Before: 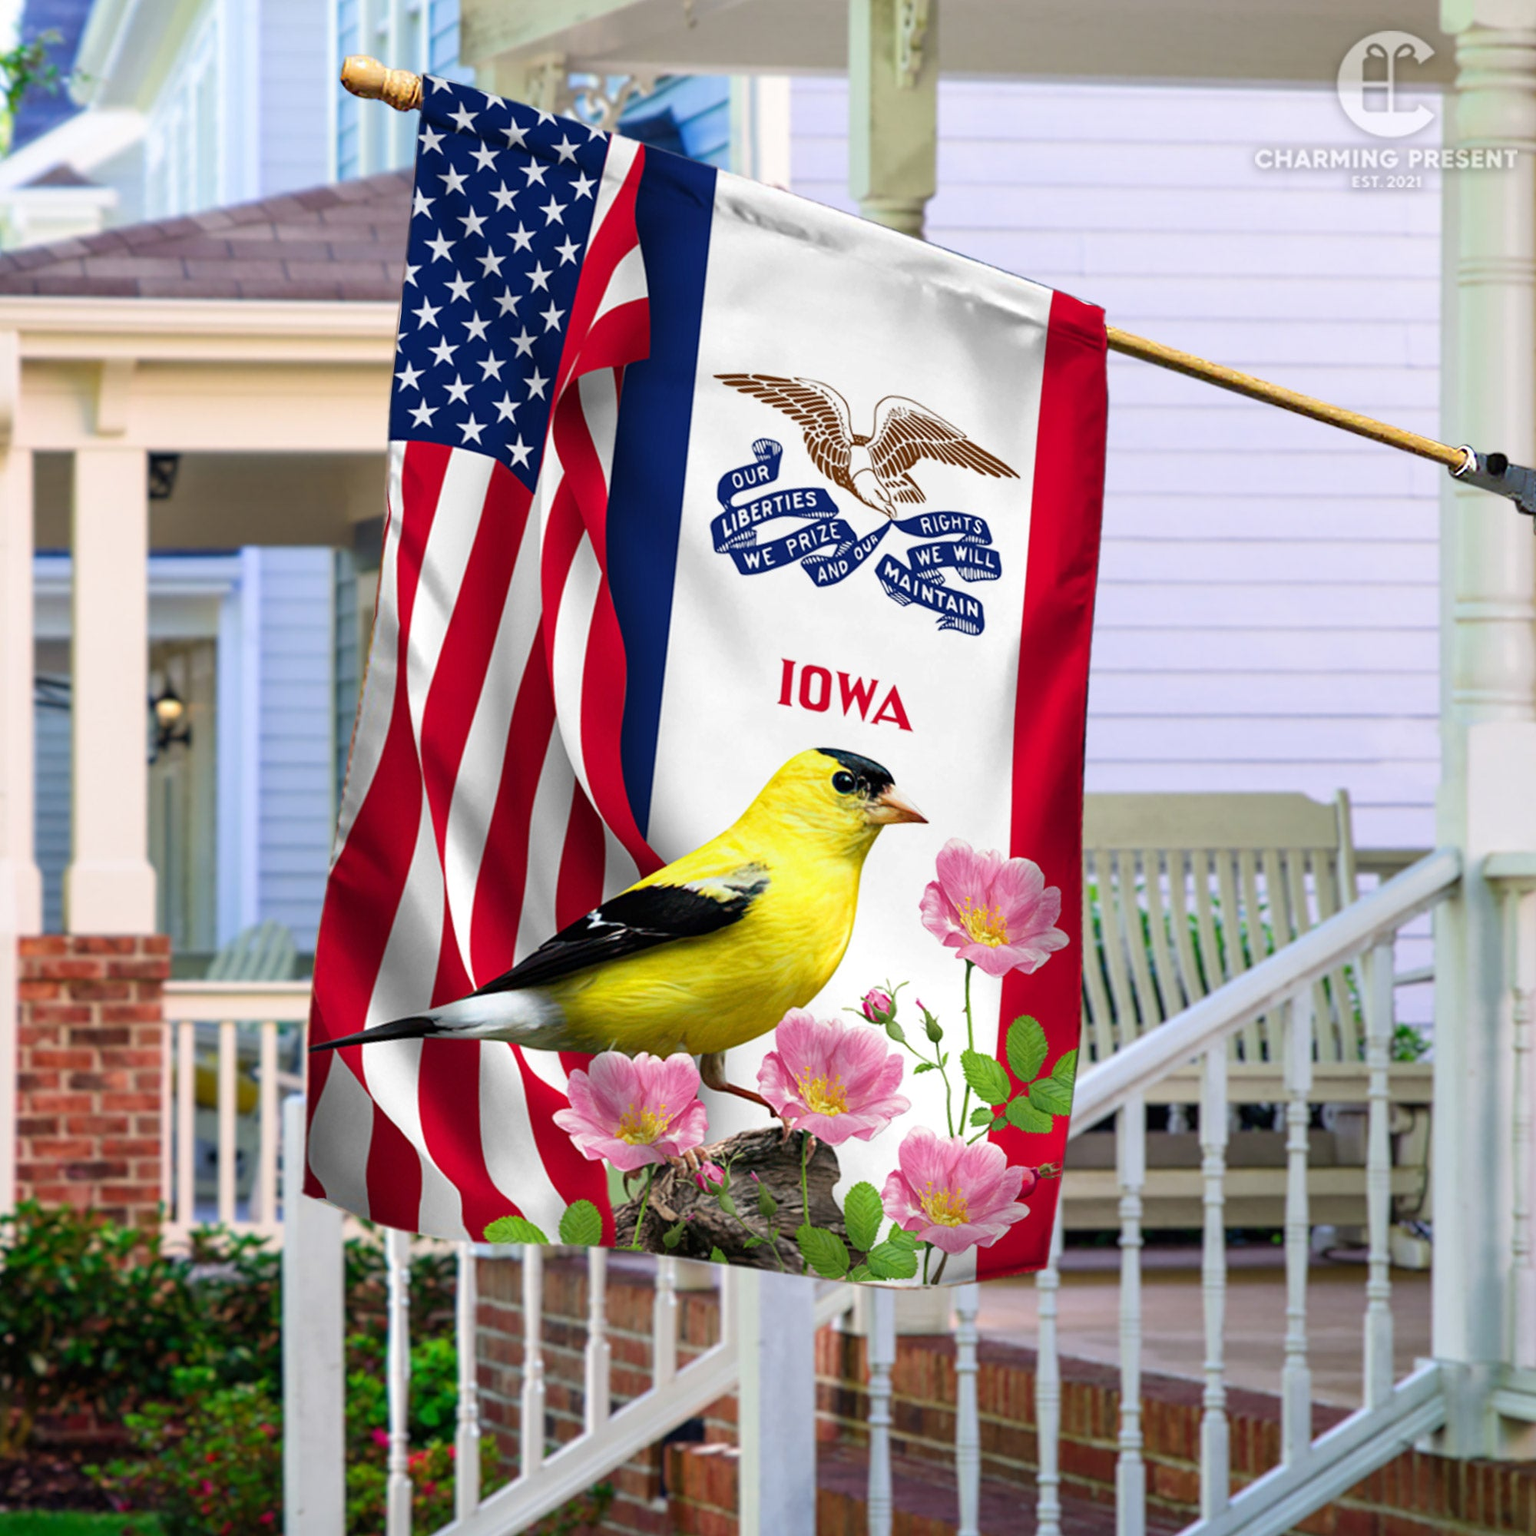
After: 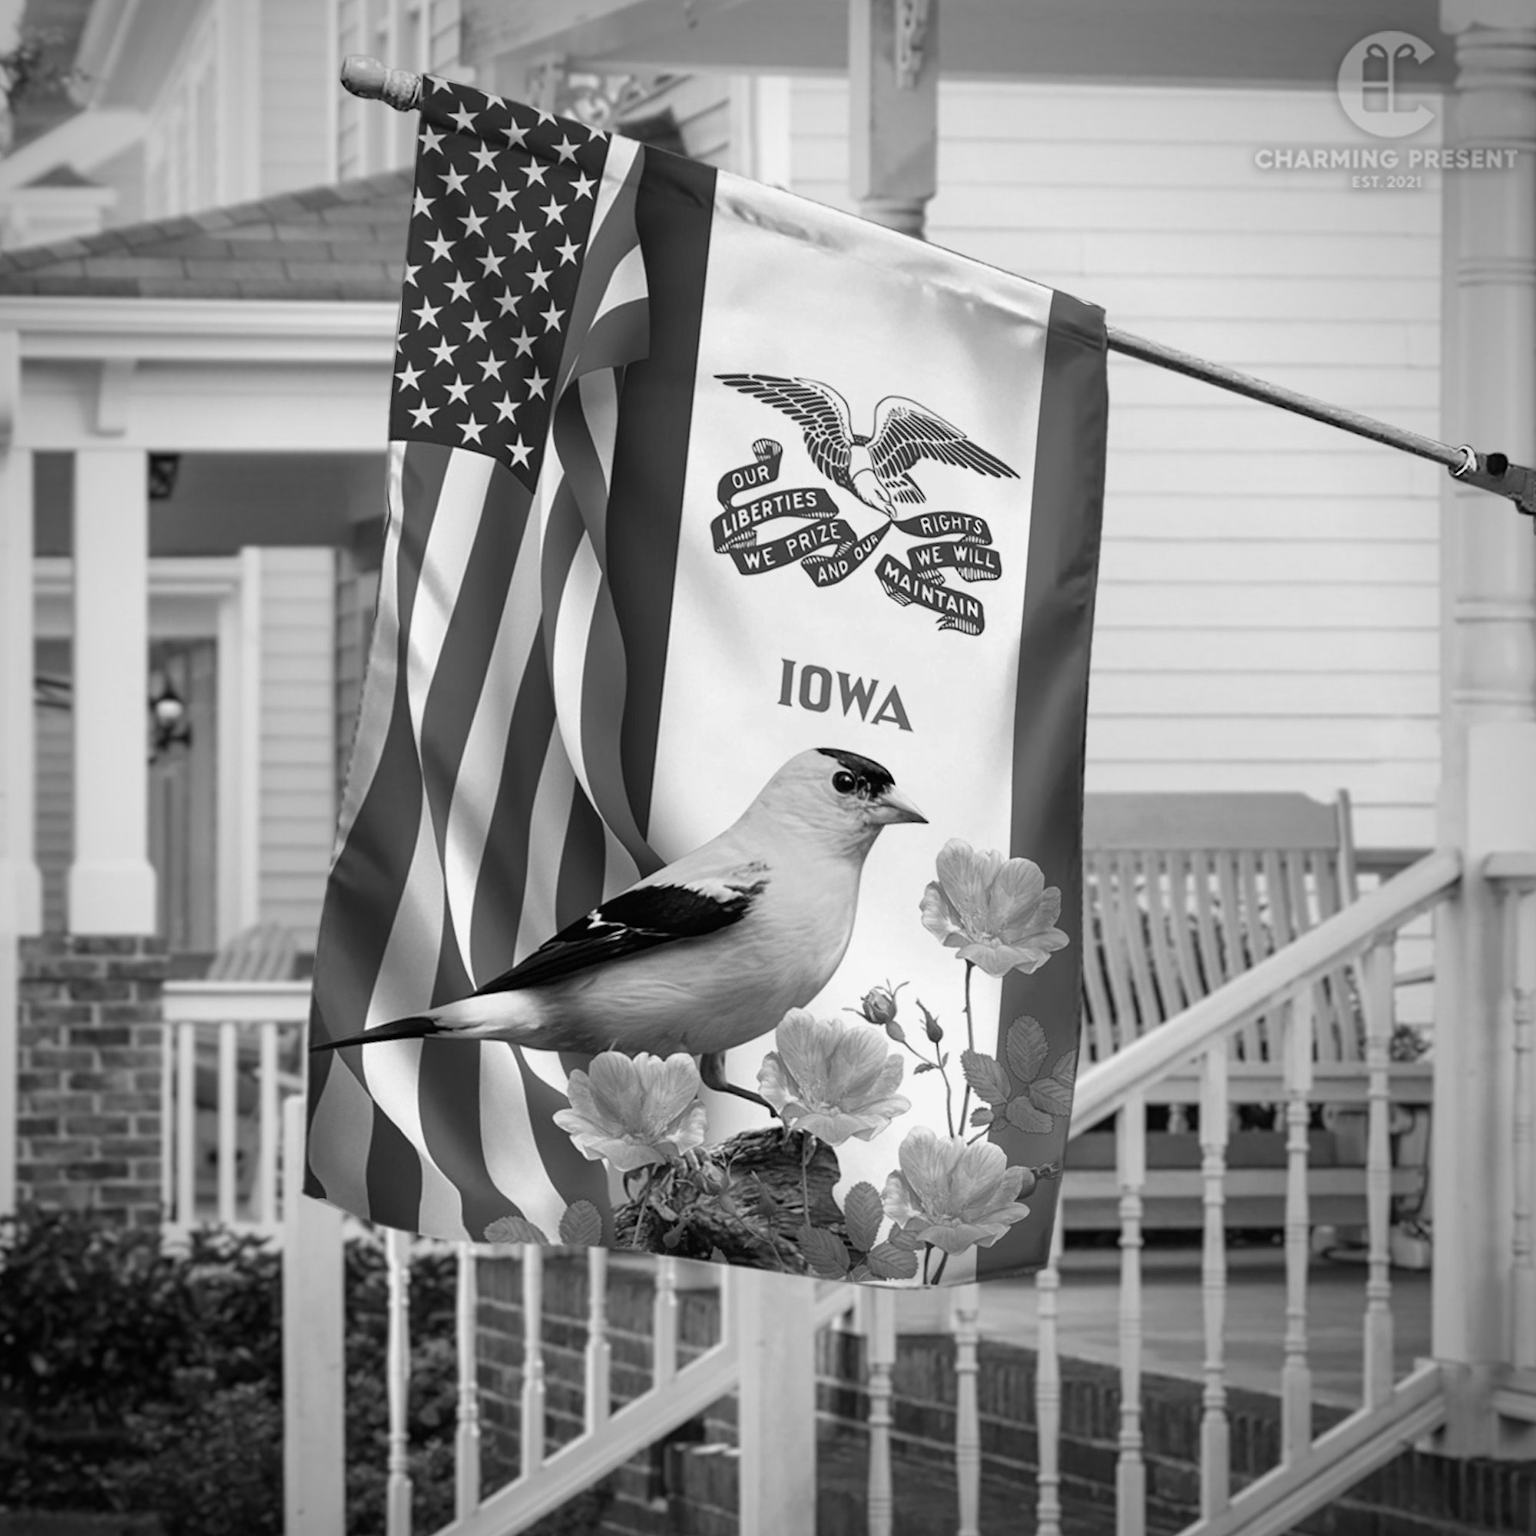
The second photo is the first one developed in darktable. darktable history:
contrast equalizer: y [[0.5, 0.5, 0.472, 0.5, 0.5, 0.5], [0.5 ×6], [0.5 ×6], [0 ×6], [0 ×6]]
vignetting: automatic ratio true
color calibration: output gray [0.21, 0.42, 0.37, 0], gray › normalize channels true, illuminant same as pipeline (D50), adaptation XYZ, x 0.346, y 0.359, gamut compression 0
